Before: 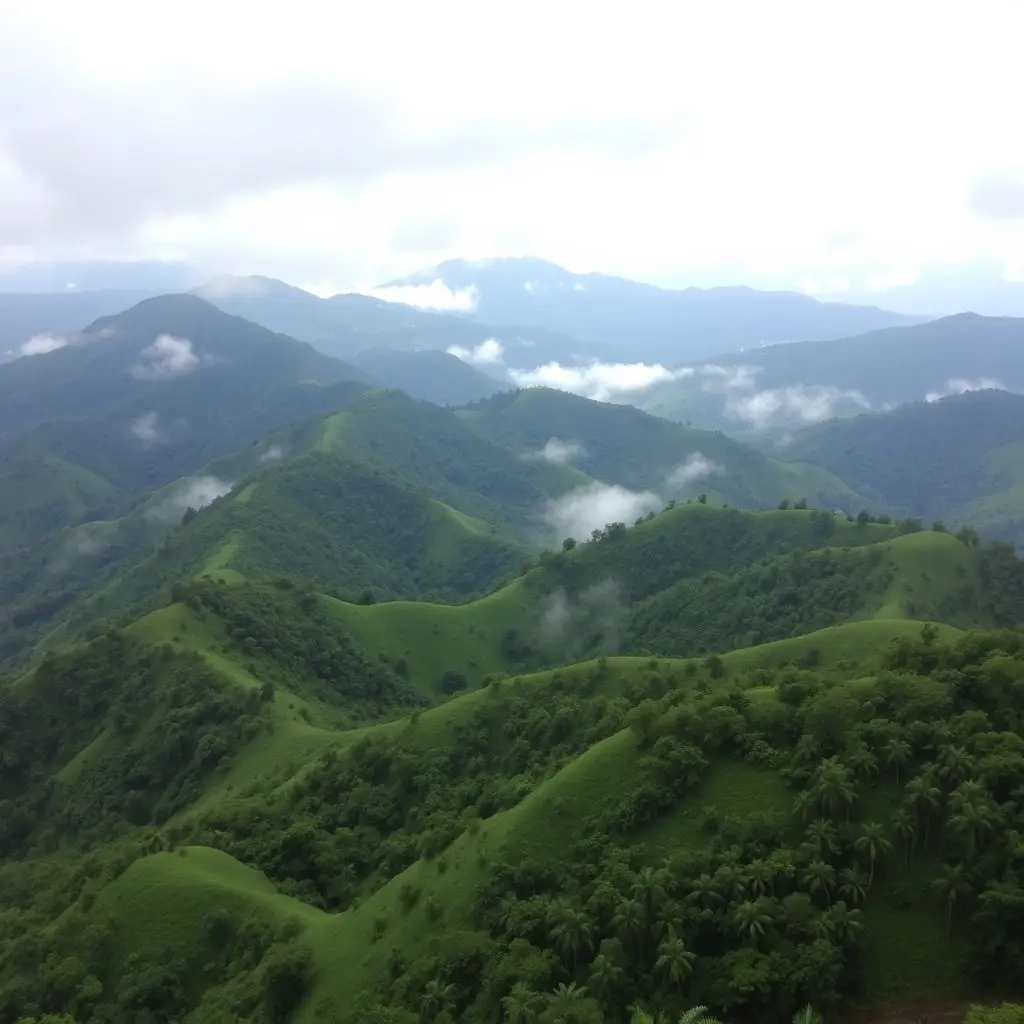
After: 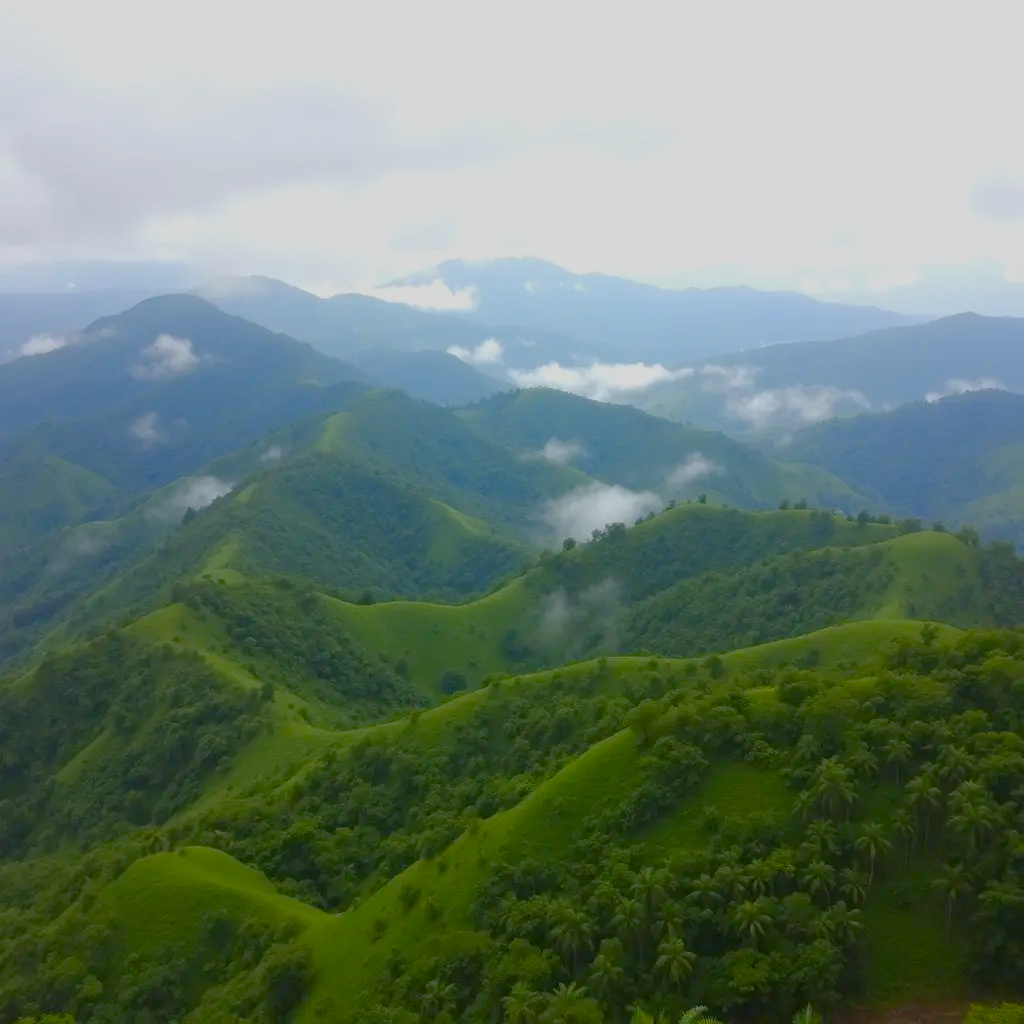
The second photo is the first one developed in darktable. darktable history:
color balance rgb: perceptual saturation grading › global saturation 44.14%, perceptual saturation grading › highlights -50.559%, perceptual saturation grading › shadows 30.23%, hue shift -3.9°, contrast -21.369%
